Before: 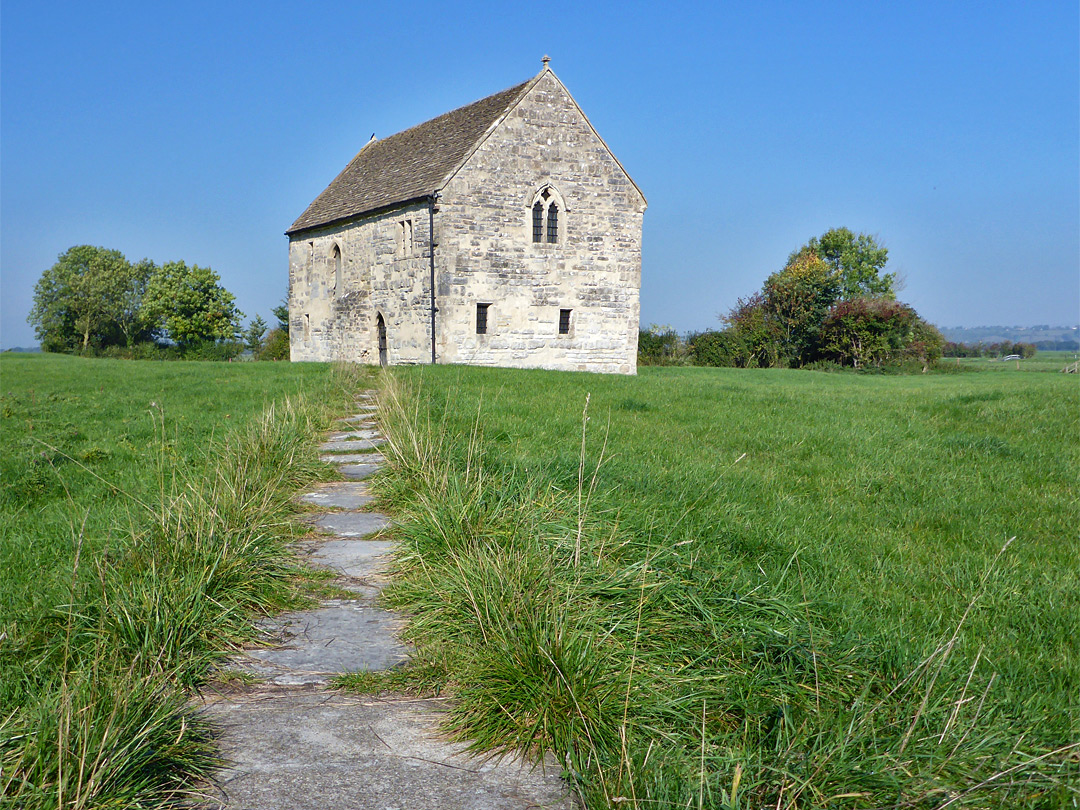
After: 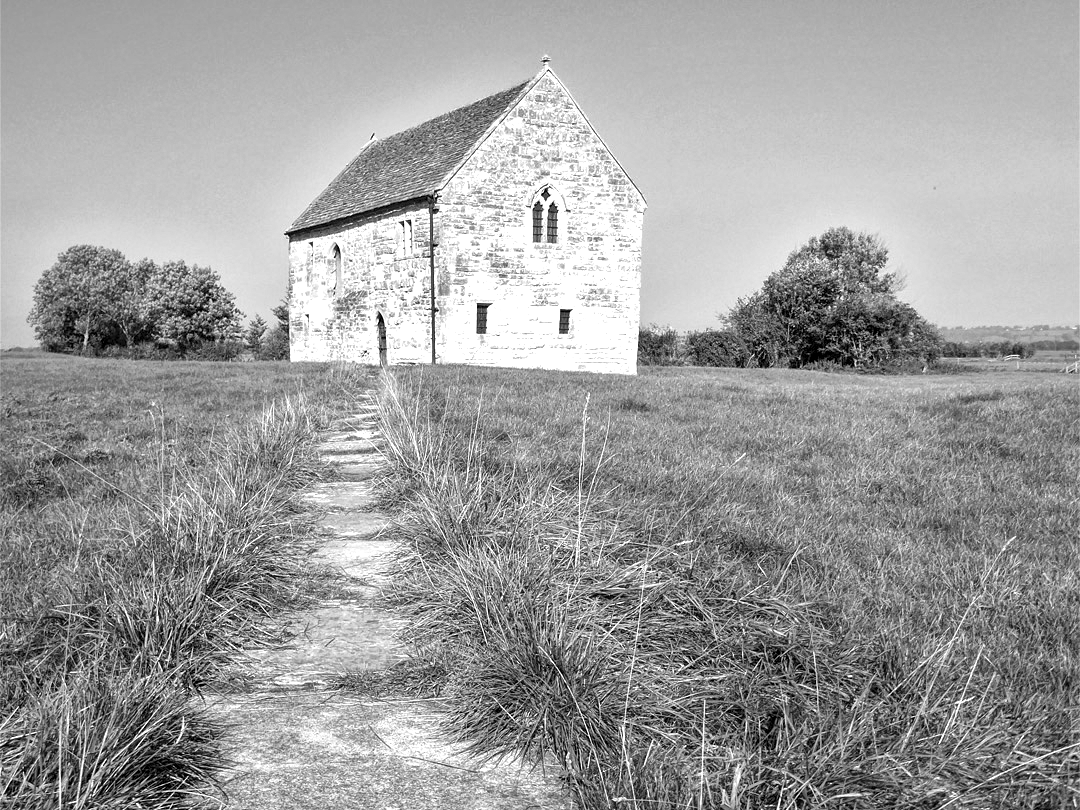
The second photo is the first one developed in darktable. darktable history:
local contrast: highlights 103%, shadows 102%, detail 200%, midtone range 0.2
exposure: exposure 0.648 EV, compensate highlight preservation false
color calibration: output gray [0.714, 0.278, 0, 0], x 0.38, y 0.391, temperature 4086.73 K
